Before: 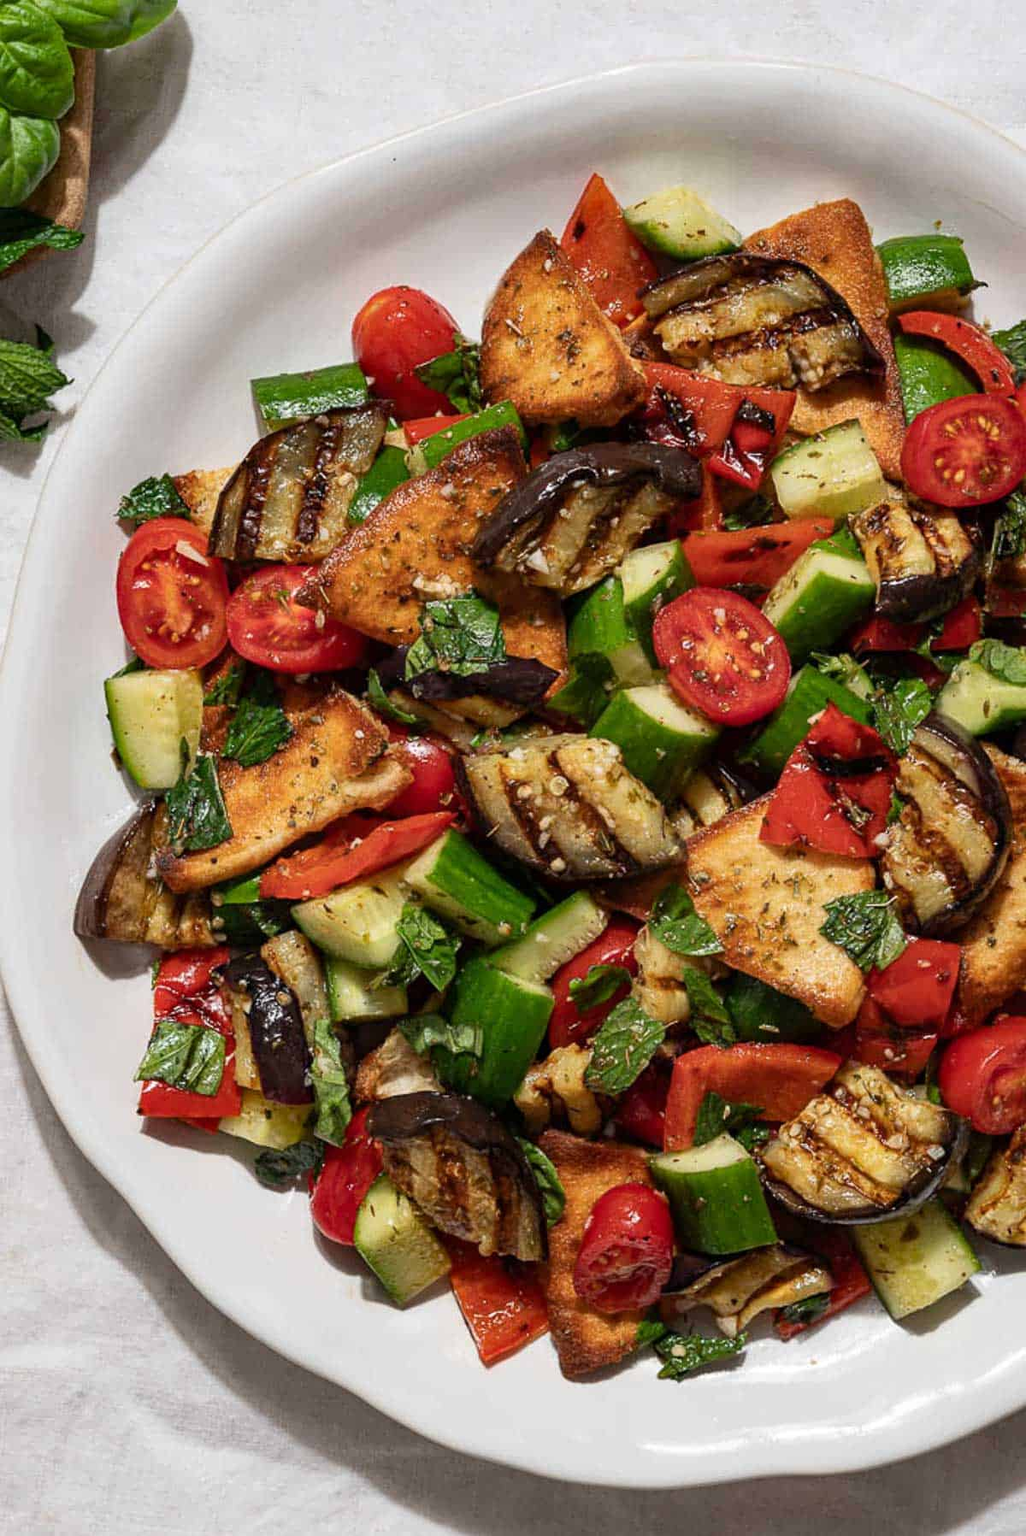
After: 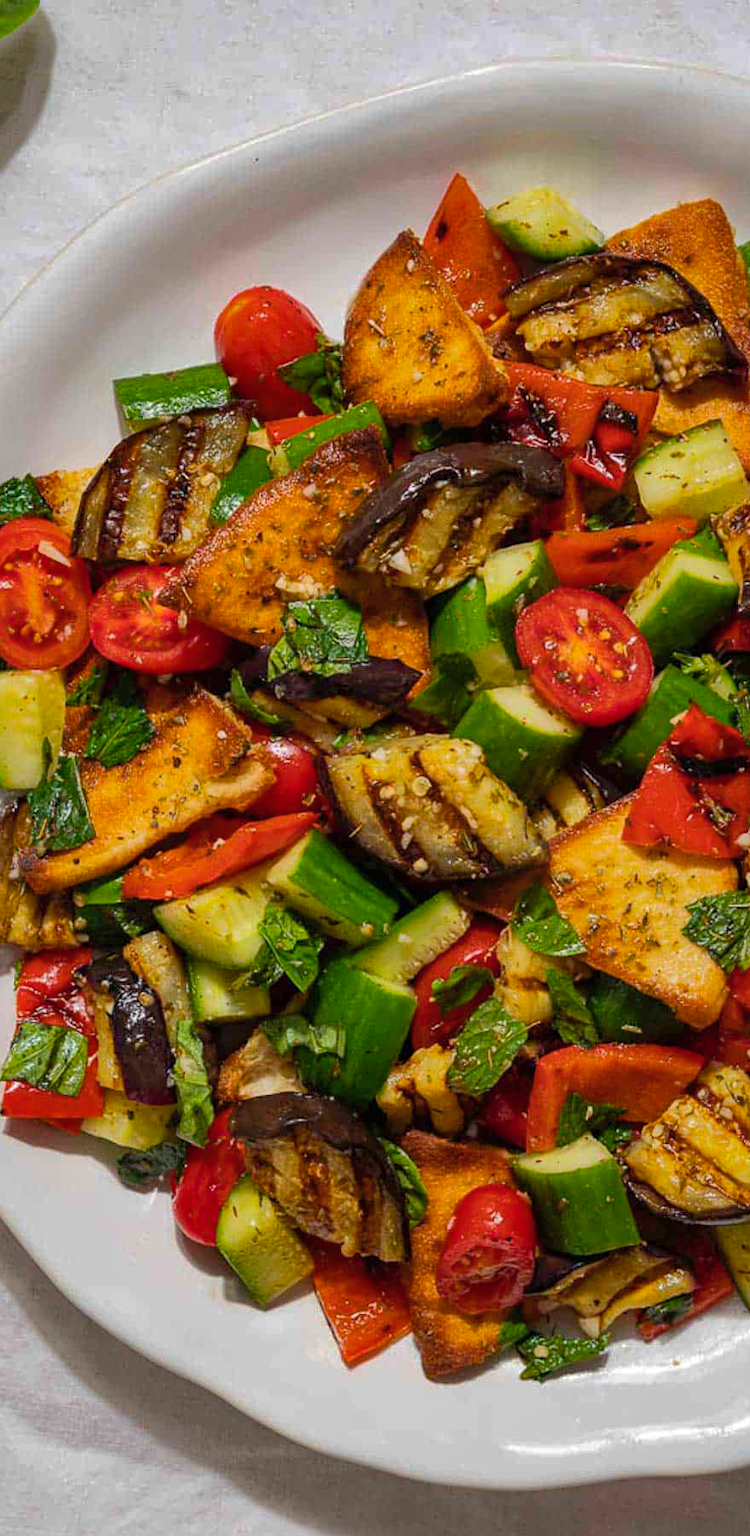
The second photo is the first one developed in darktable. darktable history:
exposure: compensate exposure bias true, compensate highlight preservation false
shadows and highlights: shadows 39.33, highlights -59.78
color balance rgb: perceptual saturation grading › global saturation 0.245%, global vibrance 50.008%
crop: left 13.457%, right 13.337%
